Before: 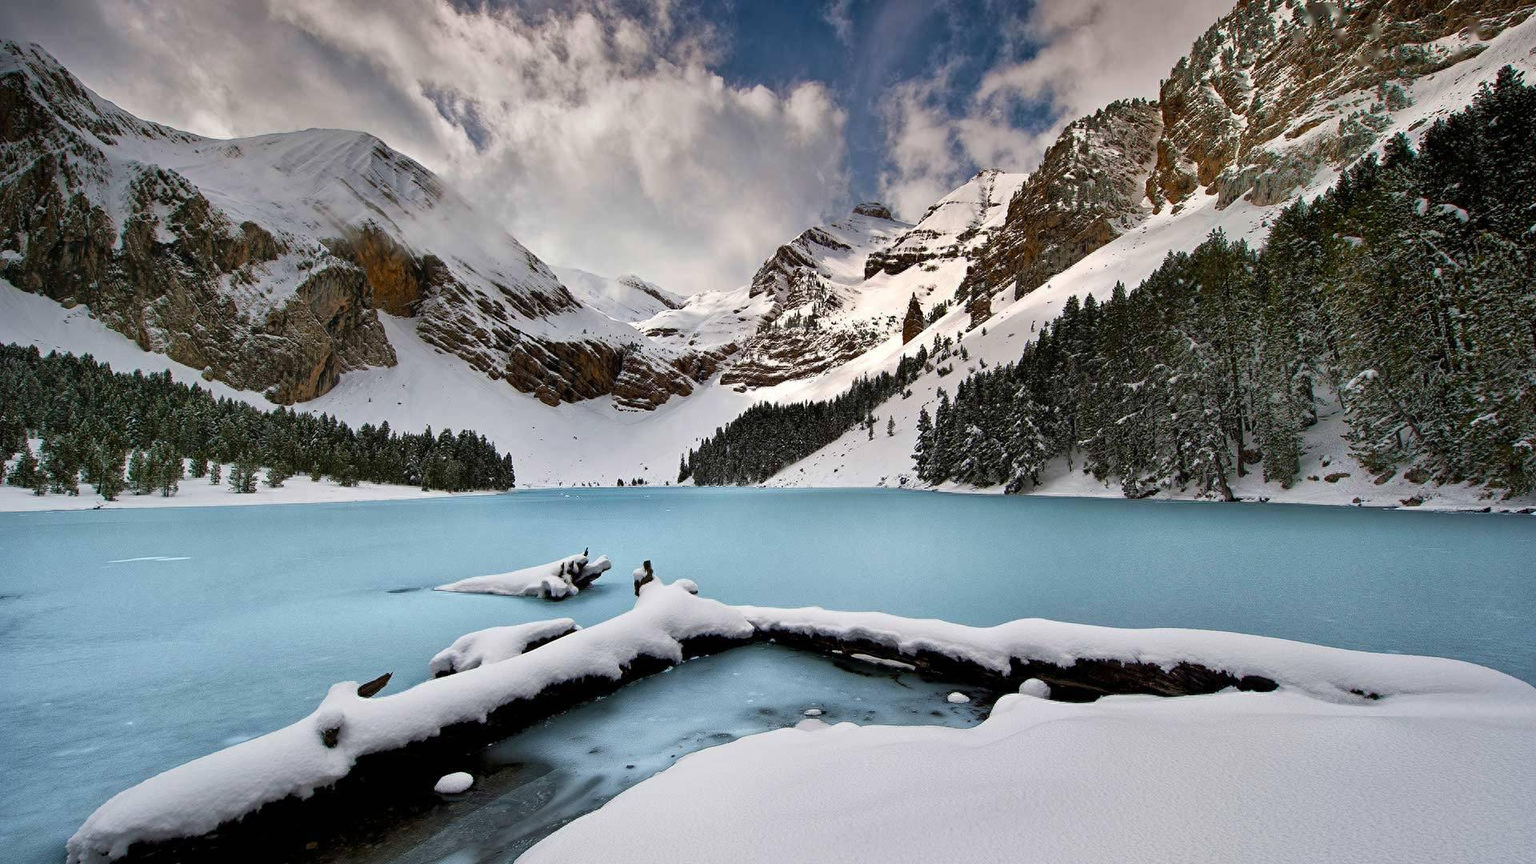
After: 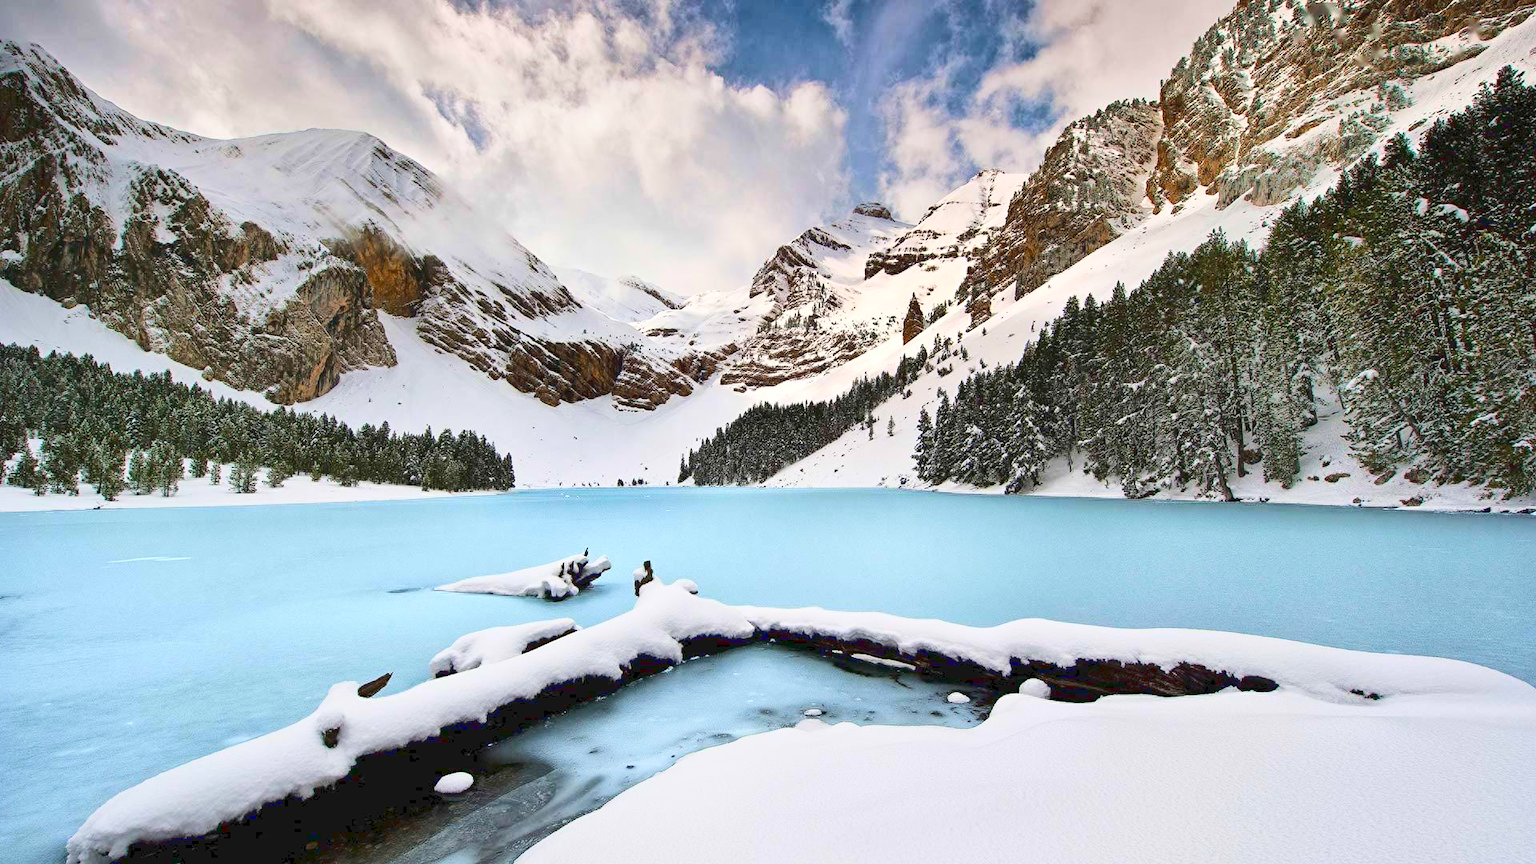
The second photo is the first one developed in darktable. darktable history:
base curve: curves: ch0 [(0, 0.007) (0.028, 0.063) (0.121, 0.311) (0.46, 0.743) (0.859, 0.957) (1, 1)]
